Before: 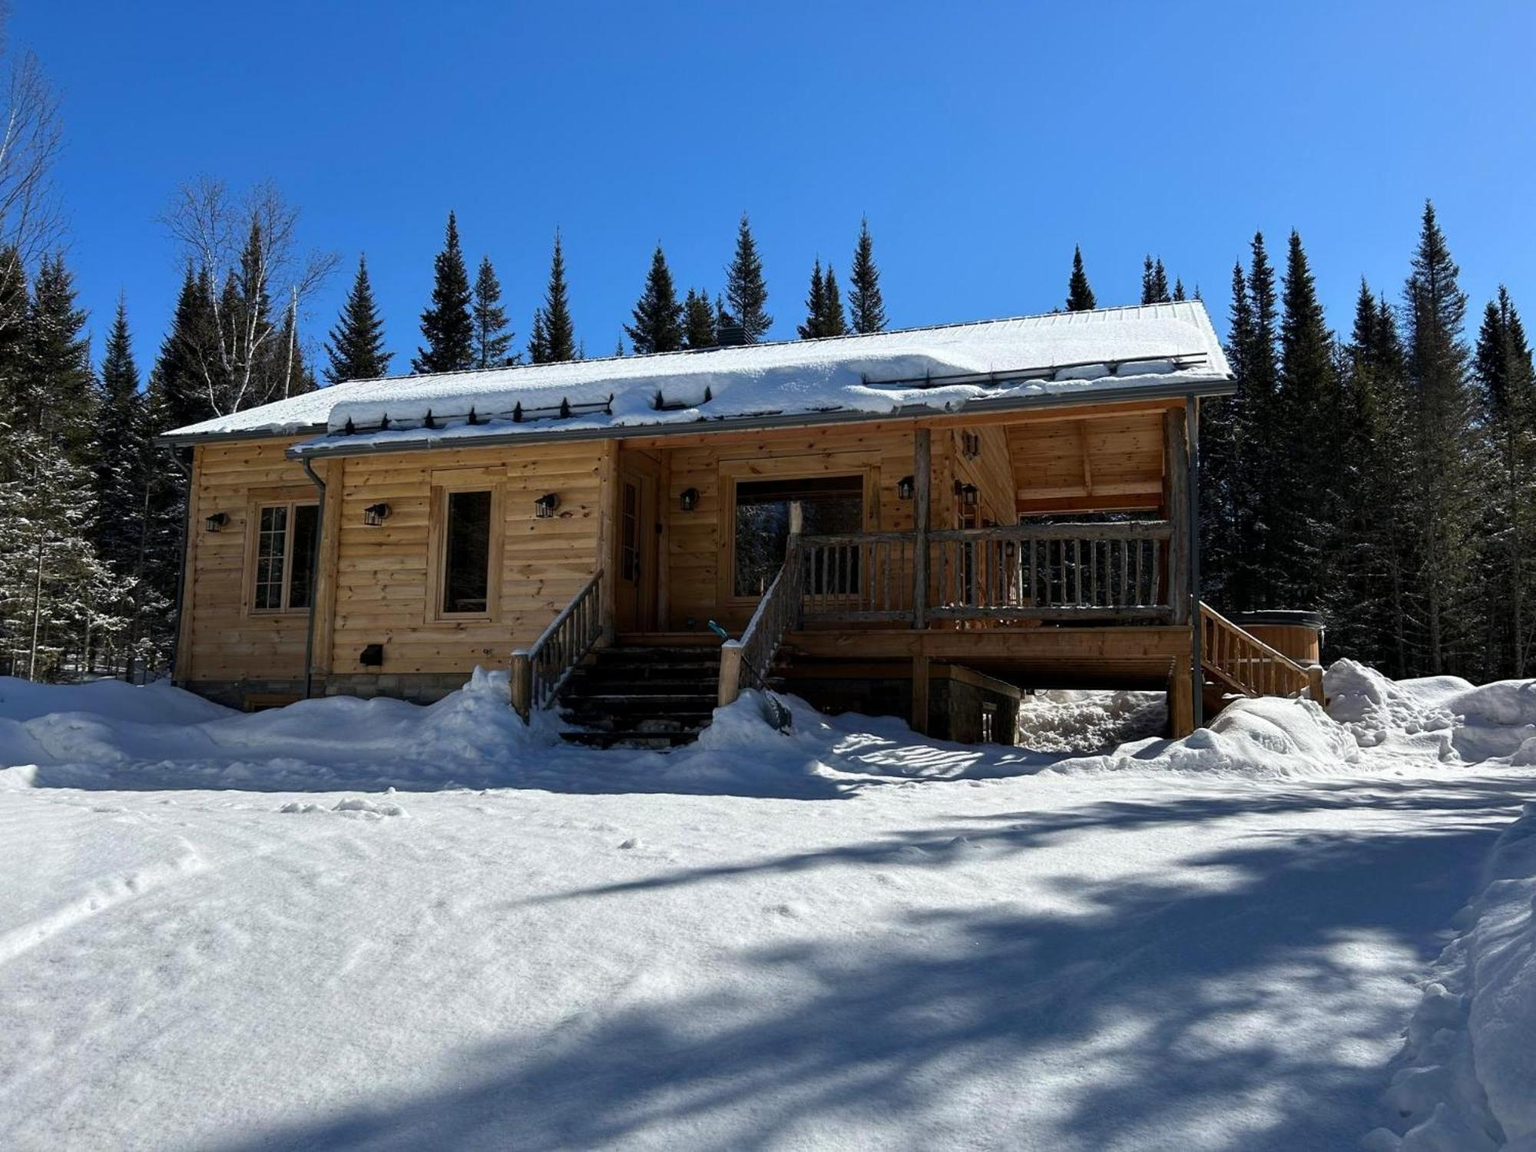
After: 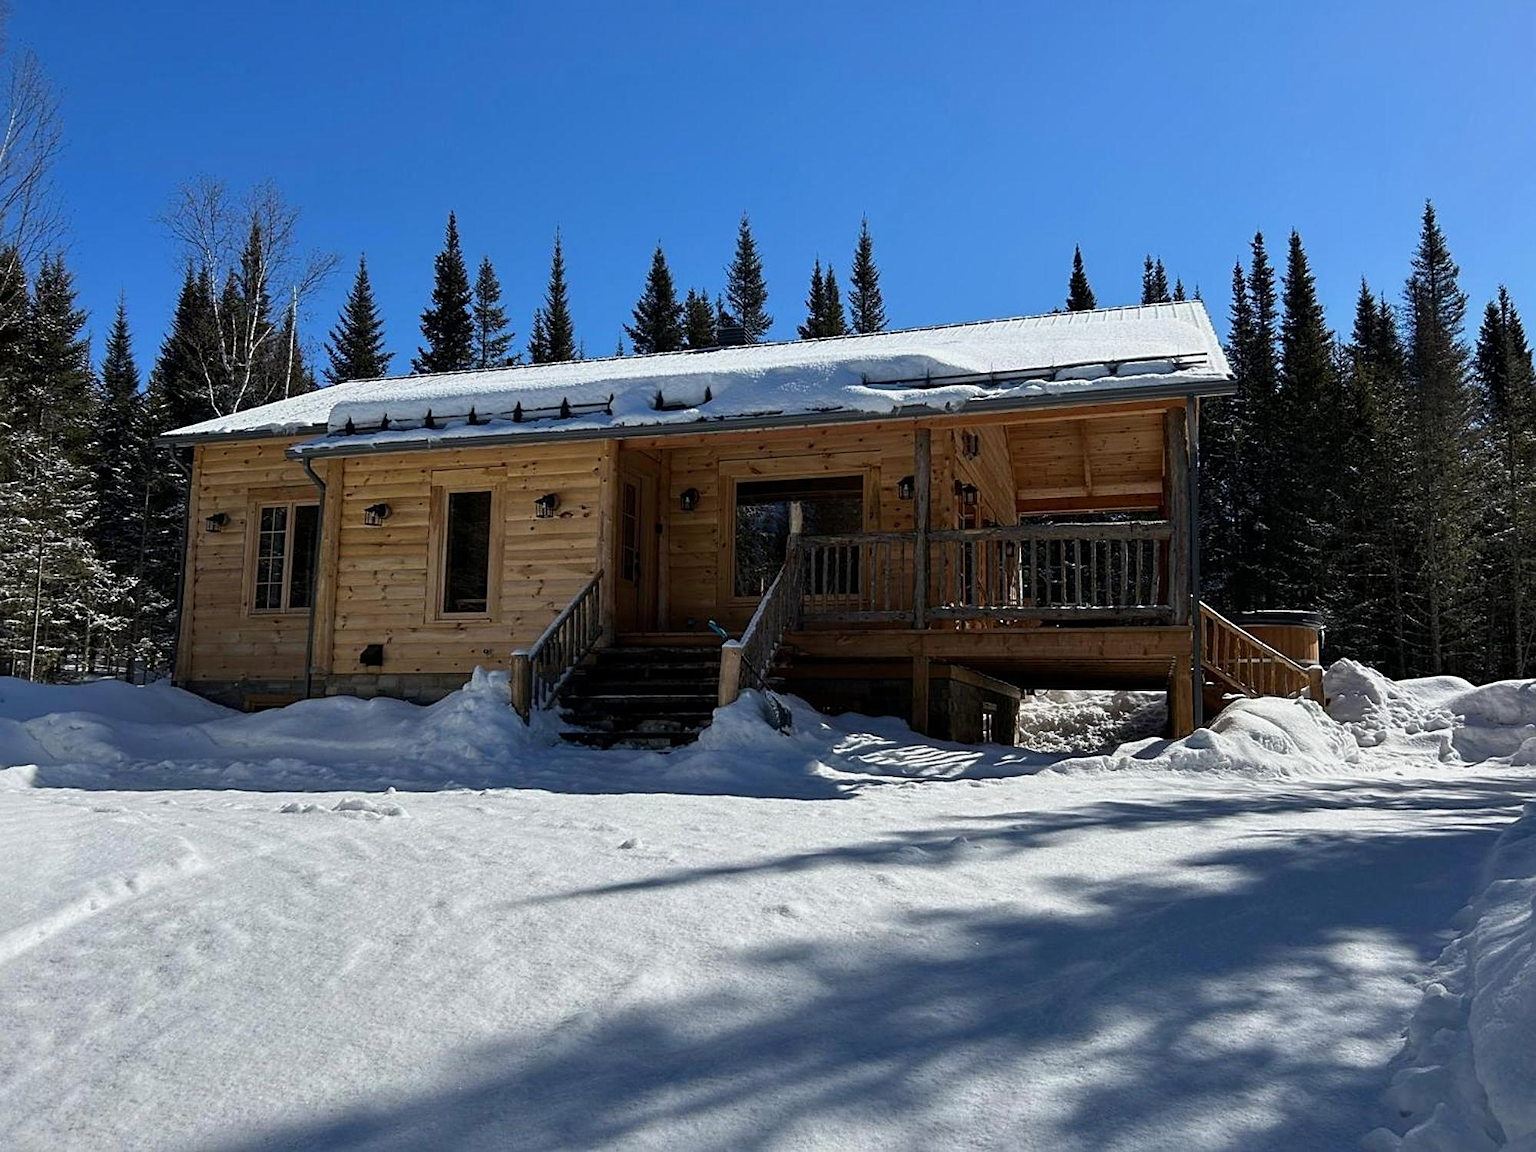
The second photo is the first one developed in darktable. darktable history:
exposure: exposure -0.153 EV, compensate highlight preservation false
sharpen: on, module defaults
